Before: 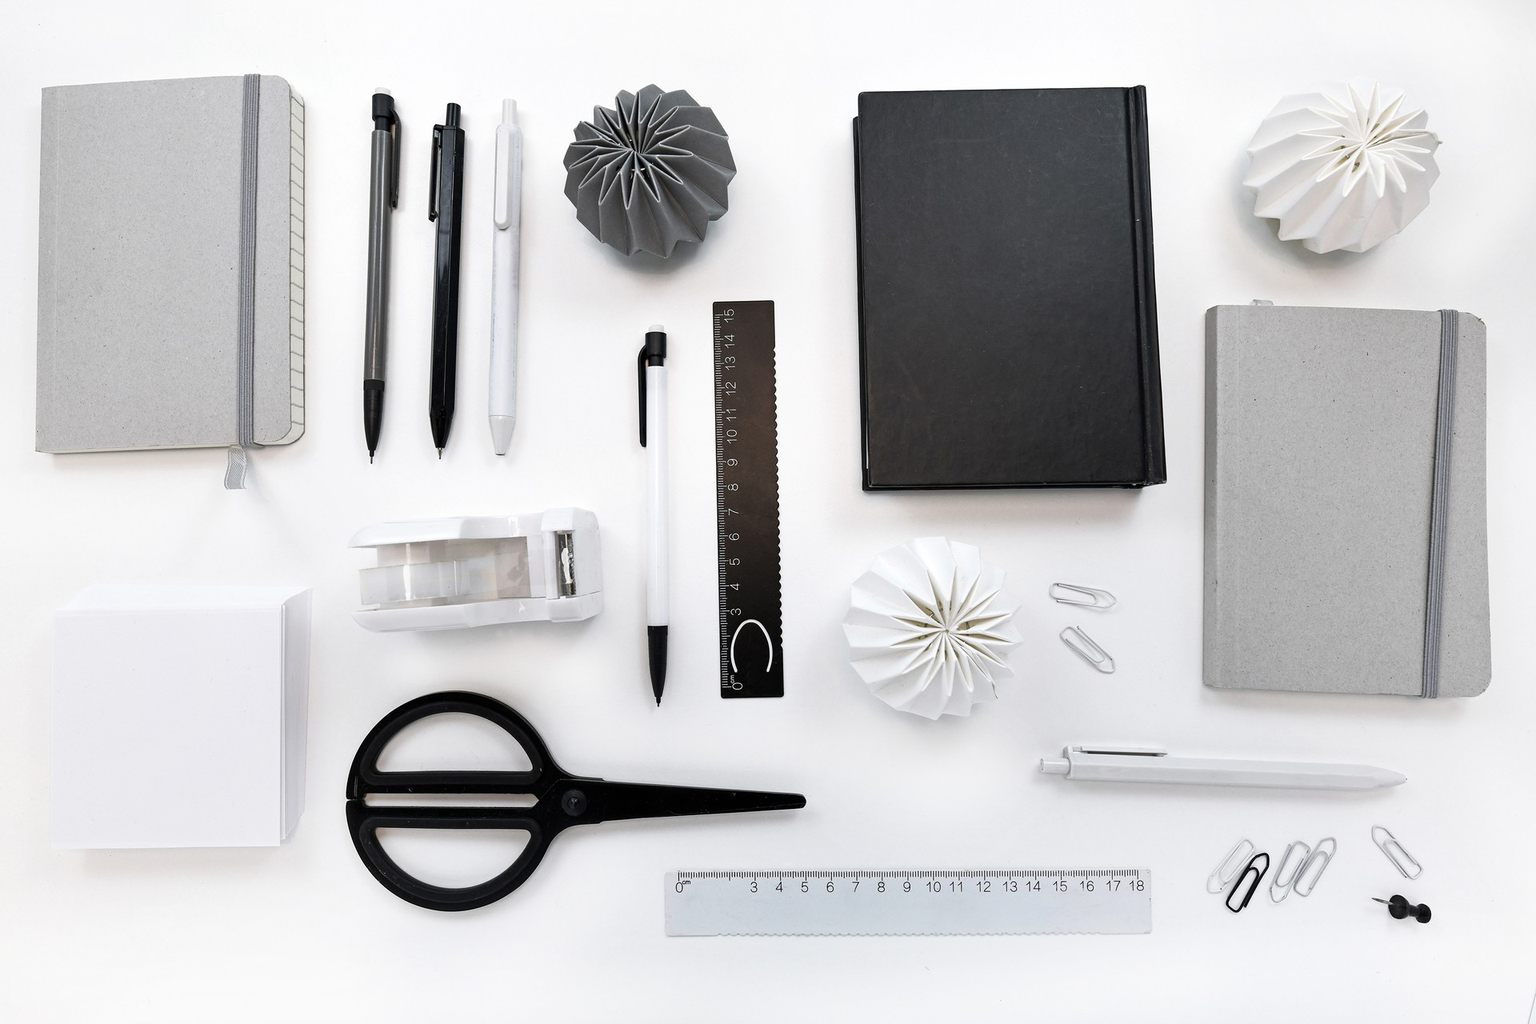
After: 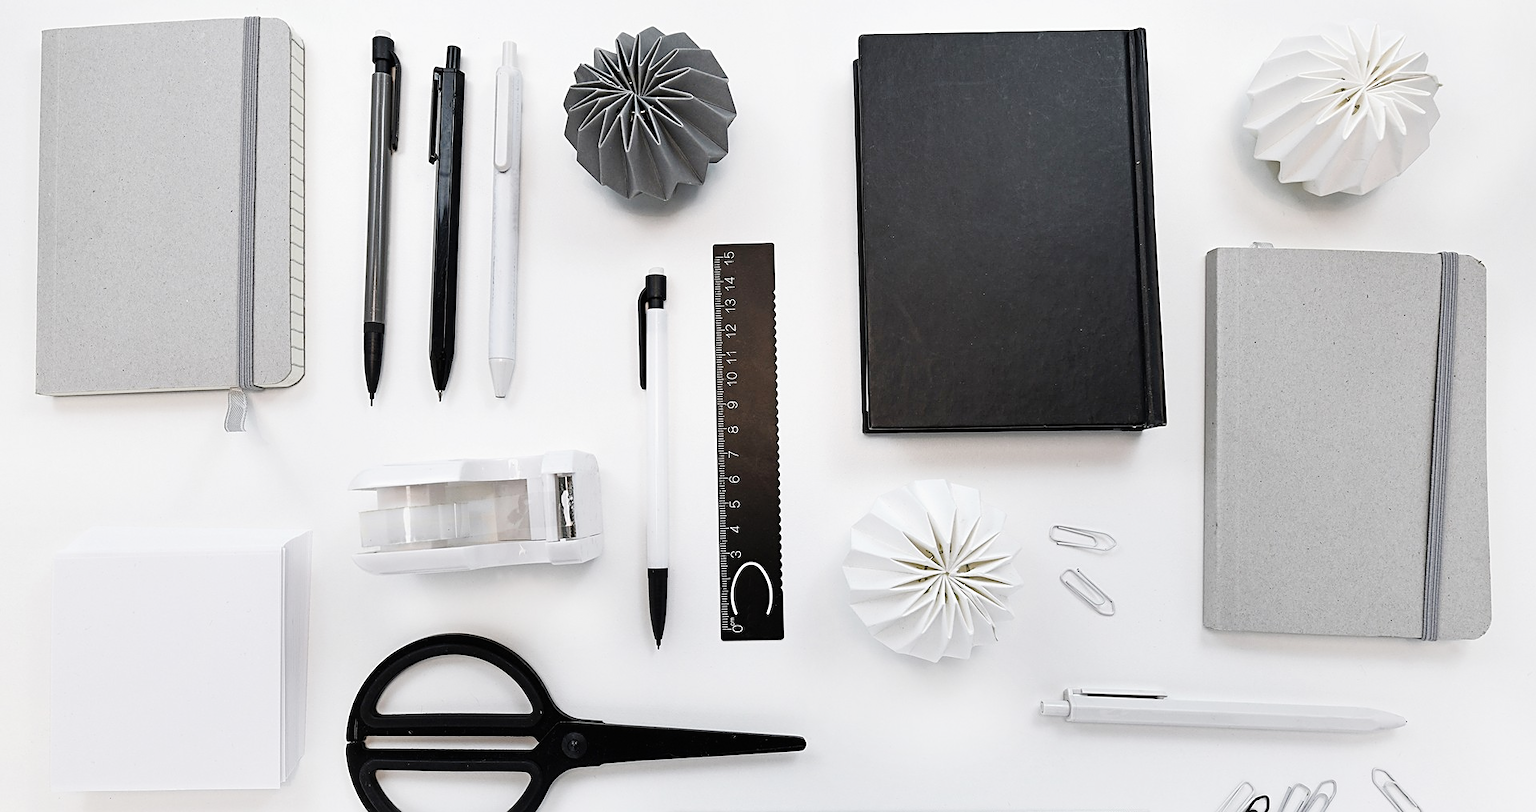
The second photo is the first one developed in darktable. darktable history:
tone curve: curves: ch0 [(0, 0.008) (0.107, 0.091) (0.283, 0.287) (0.461, 0.498) (0.64, 0.679) (0.822, 0.841) (0.998, 0.978)]; ch1 [(0, 0) (0.316, 0.349) (0.466, 0.442) (0.502, 0.5) (0.527, 0.519) (0.561, 0.553) (0.608, 0.629) (0.669, 0.704) (0.859, 0.899) (1, 1)]; ch2 [(0, 0) (0.33, 0.301) (0.421, 0.443) (0.473, 0.498) (0.502, 0.504) (0.522, 0.525) (0.592, 0.61) (0.705, 0.7) (1, 1)], preserve colors none
sharpen: on, module defaults
crop and rotate: top 5.664%, bottom 14.942%
